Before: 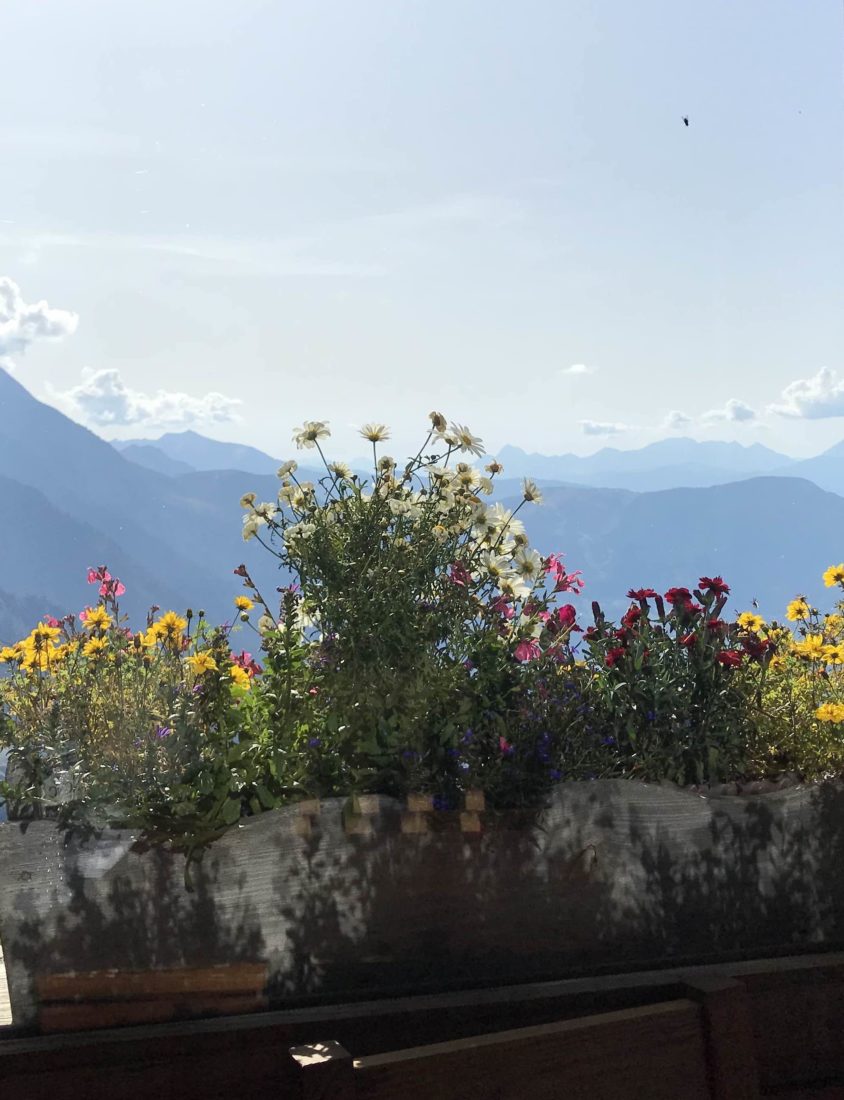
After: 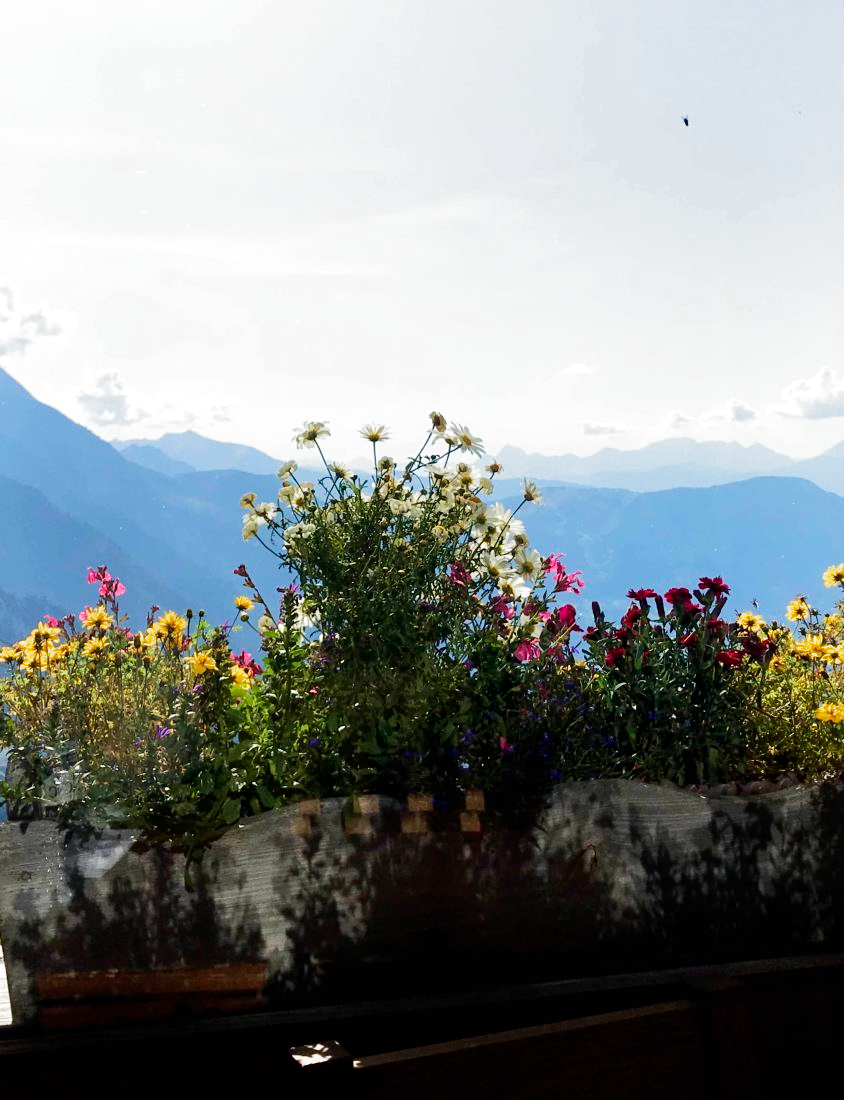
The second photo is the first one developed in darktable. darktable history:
velvia: on, module defaults
filmic rgb: black relative exposure -8.2 EV, white relative exposure 2.2 EV, threshold 3 EV, hardness 7.11, latitude 75%, contrast 1.325, highlights saturation mix -2%, shadows ↔ highlights balance 30%, preserve chrominance no, color science v5 (2021), contrast in shadows safe, contrast in highlights safe, enable highlight reconstruction true
